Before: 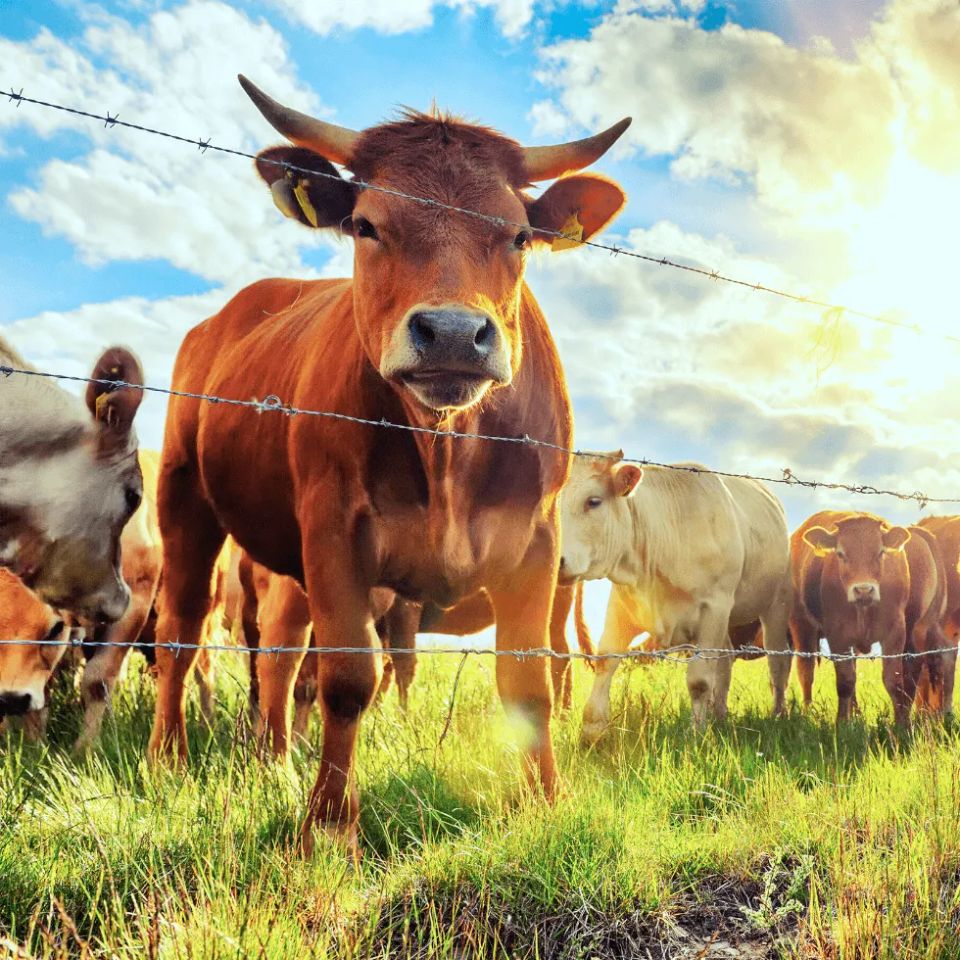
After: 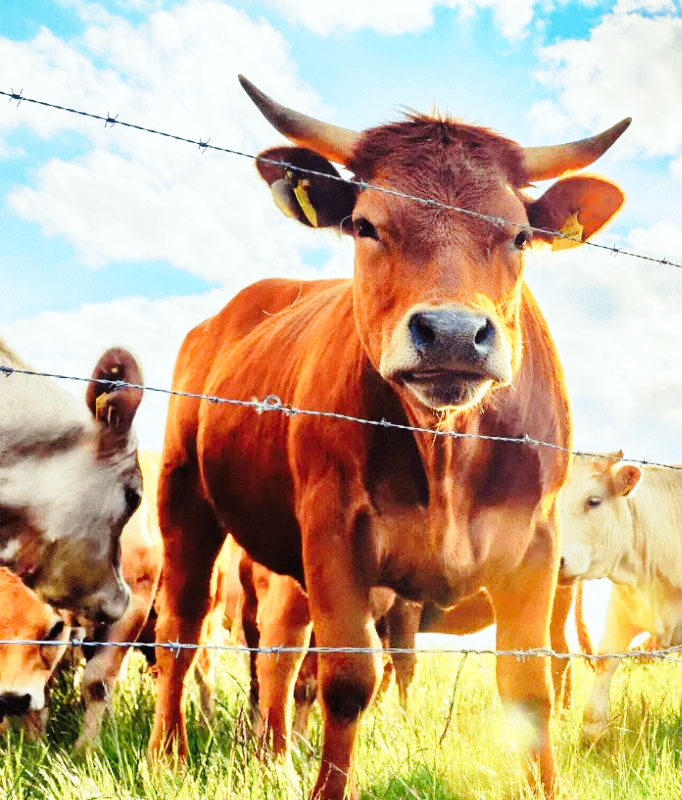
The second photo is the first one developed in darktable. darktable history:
crop: right 28.873%, bottom 16.653%
tone curve: curves: ch0 [(0, 0) (0.584, 0.595) (1, 1)], preserve colors none
base curve: curves: ch0 [(0, 0) (0.028, 0.03) (0.121, 0.232) (0.46, 0.748) (0.859, 0.968) (1, 1)], preserve colors none
